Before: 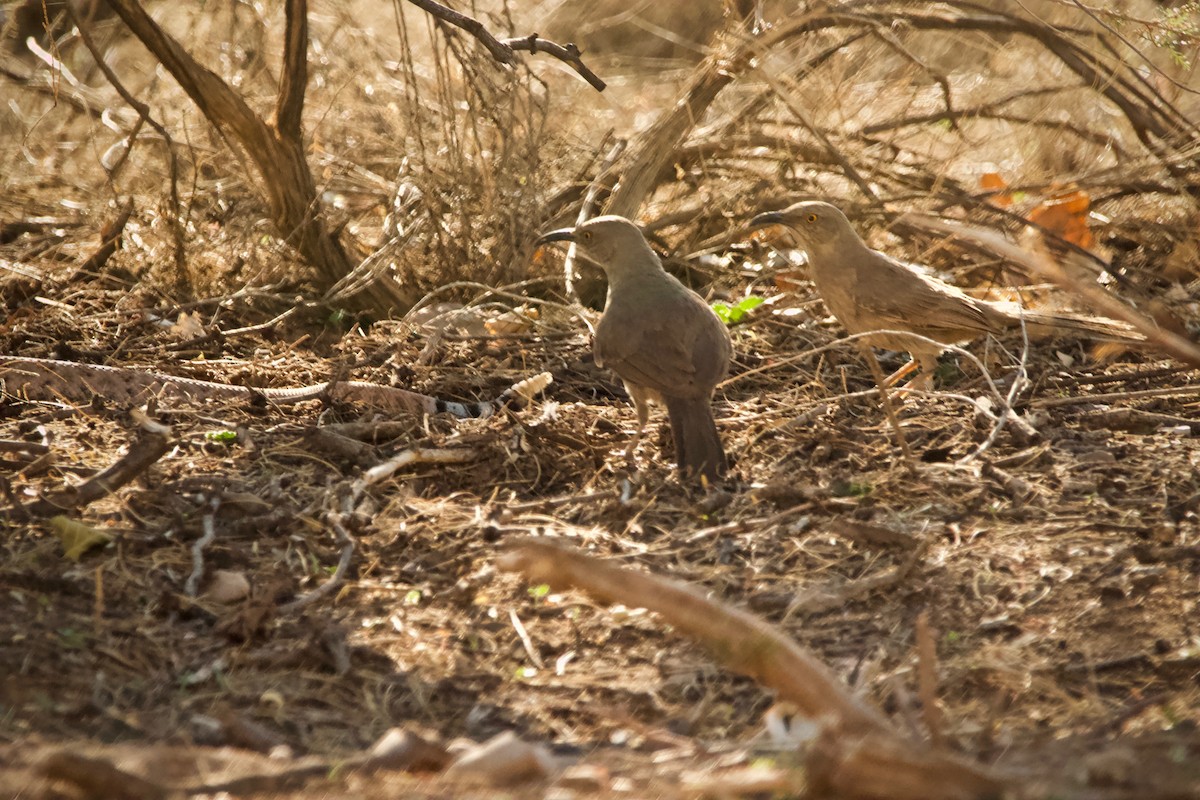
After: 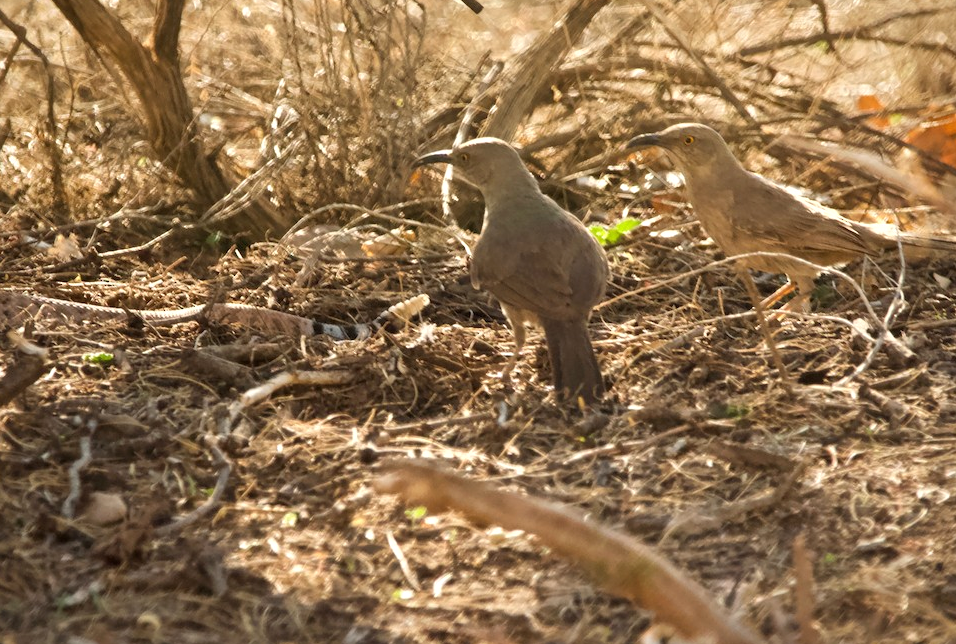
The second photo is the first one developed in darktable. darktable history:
exposure: exposure 0.202 EV, compensate highlight preservation false
crop and rotate: left 10.299%, top 9.81%, right 10.028%, bottom 9.634%
